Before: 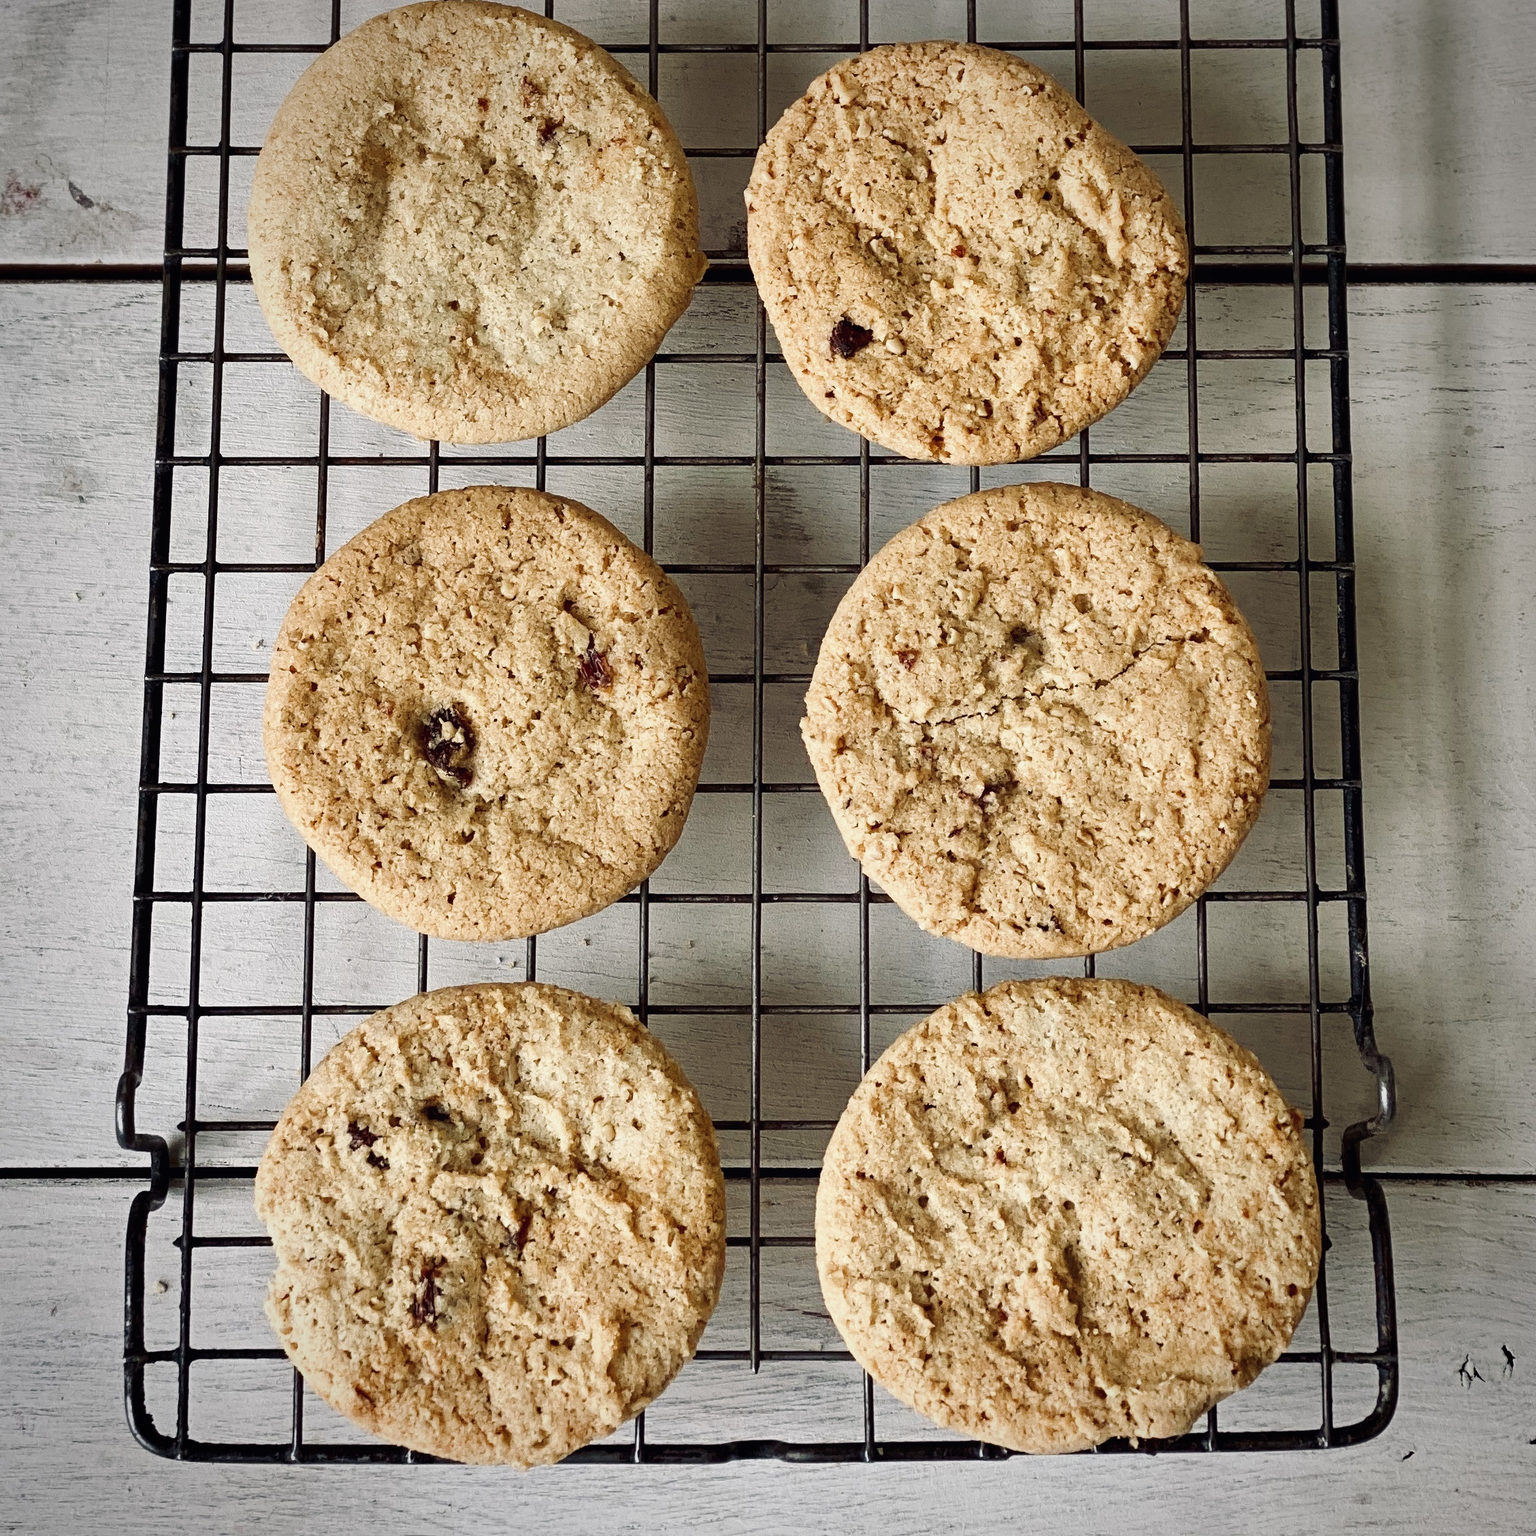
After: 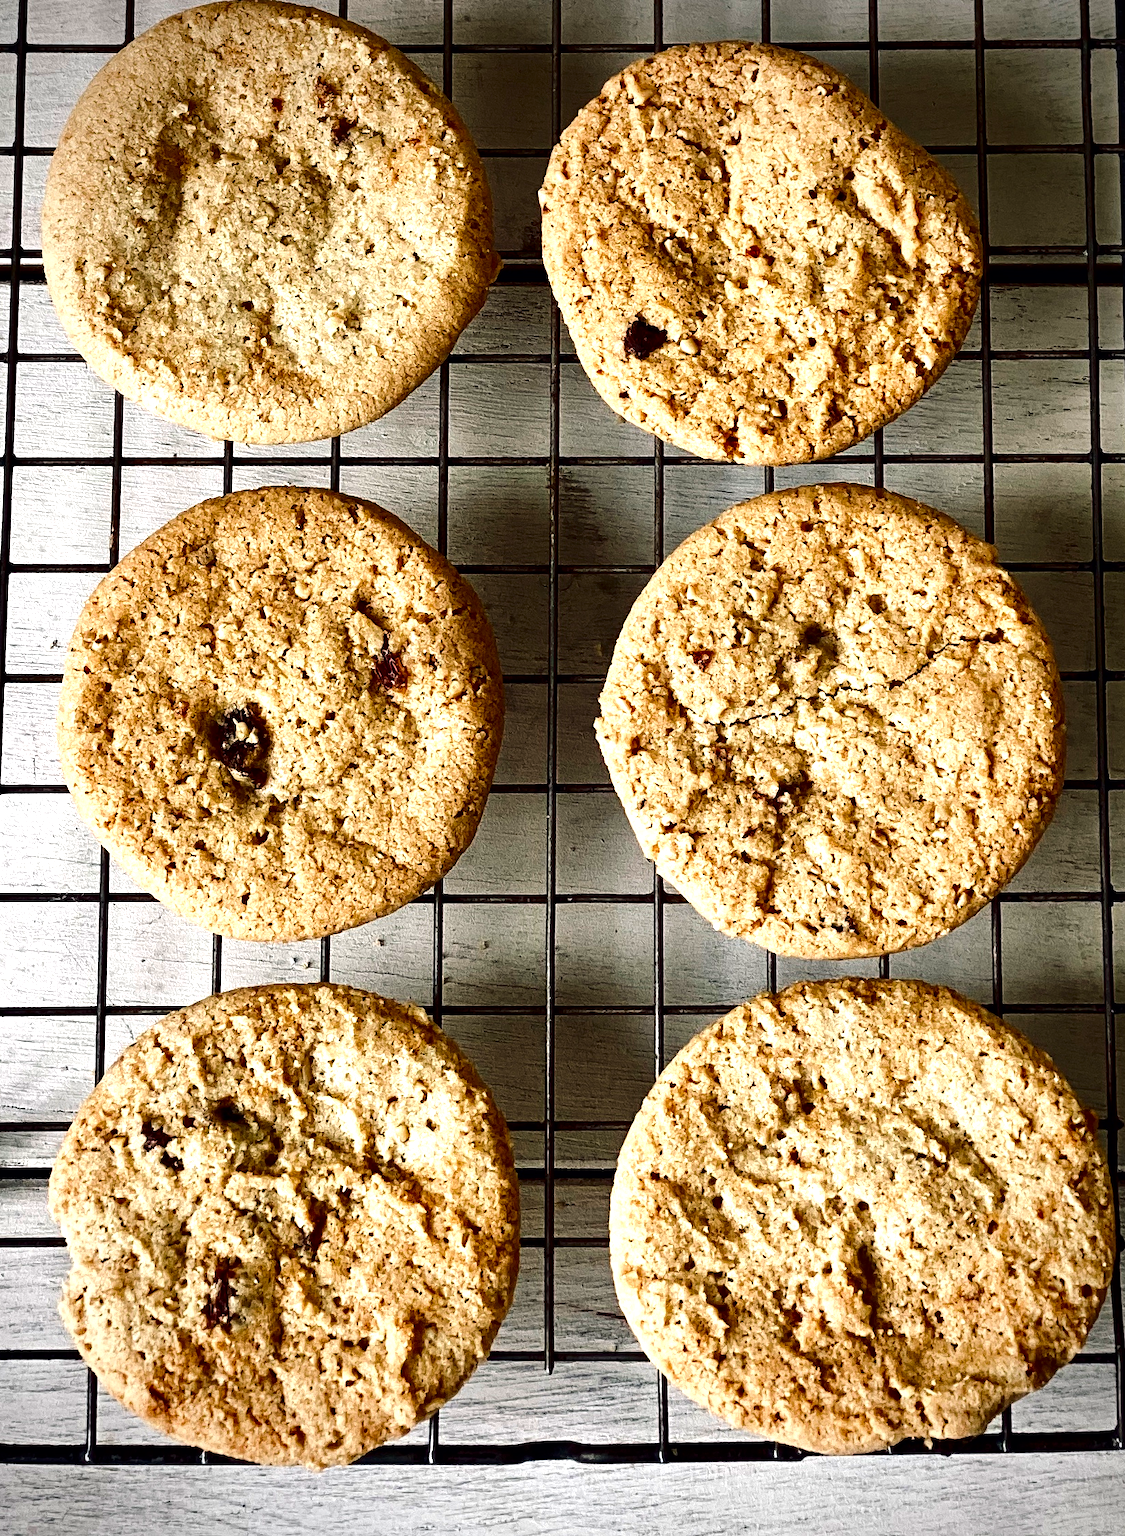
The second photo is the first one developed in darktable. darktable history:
crop: left 13.443%, right 13.31%
contrast brightness saturation: brightness -0.25, saturation 0.2
tone equalizer: -8 EV -0.75 EV, -7 EV -0.7 EV, -6 EV -0.6 EV, -5 EV -0.4 EV, -3 EV 0.4 EV, -2 EV 0.6 EV, -1 EV 0.7 EV, +0 EV 0.75 EV, edges refinement/feathering 500, mask exposure compensation -1.57 EV, preserve details no
